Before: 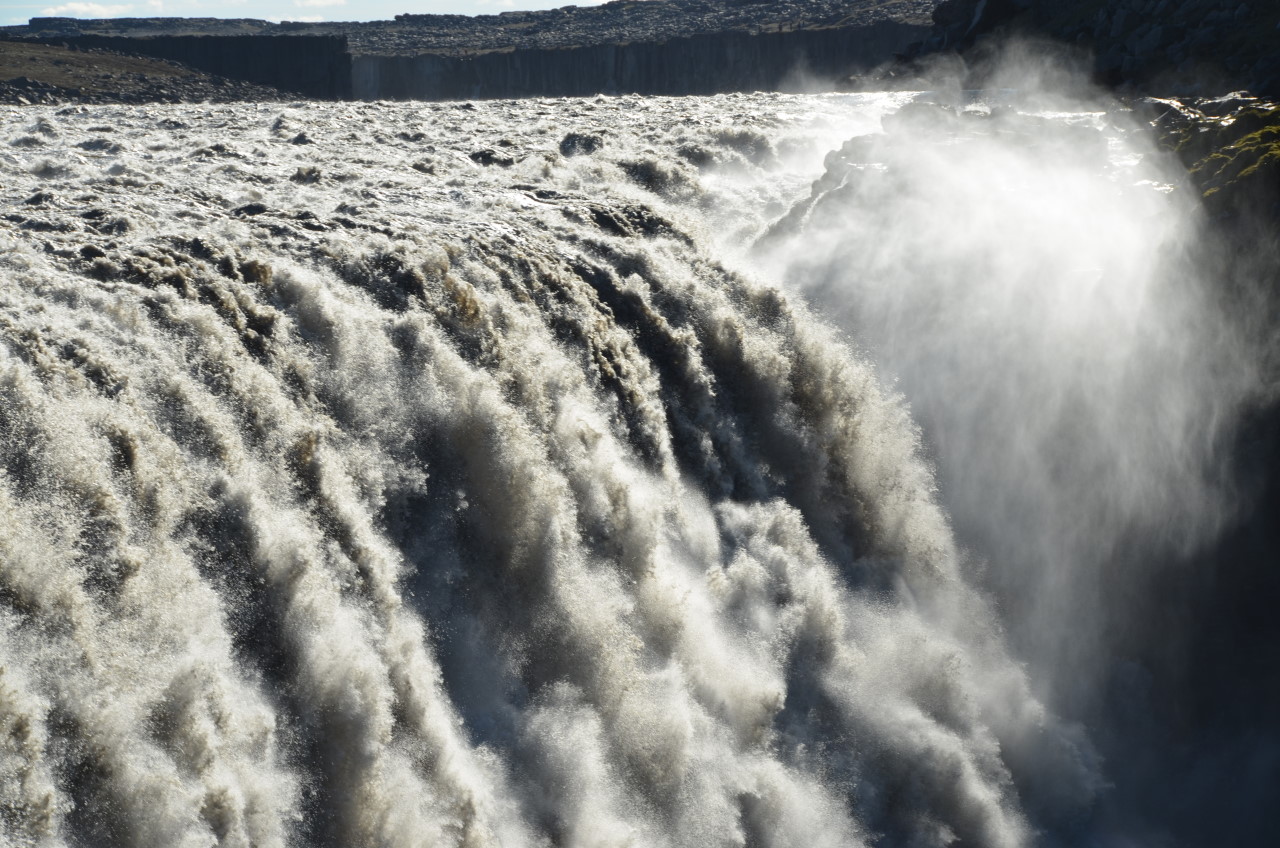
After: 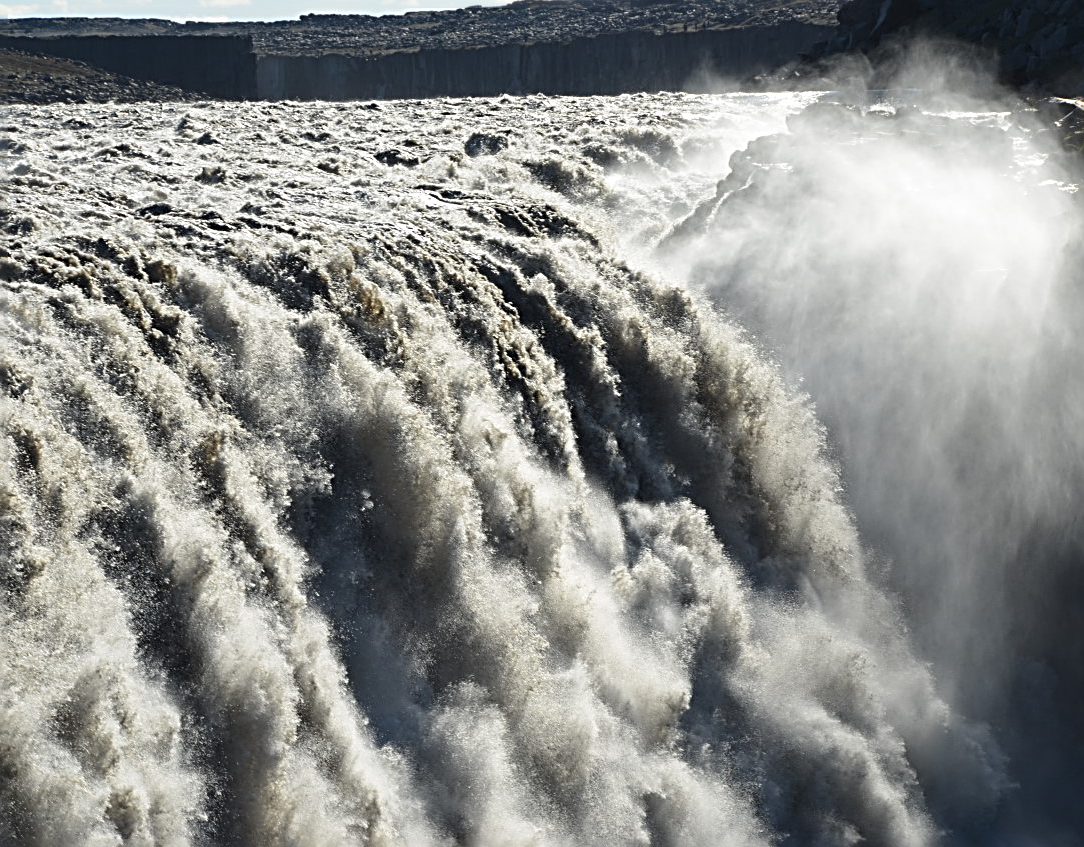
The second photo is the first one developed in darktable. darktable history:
crop: left 7.429%, right 7.83%
sharpen: radius 3.038, amount 0.764
